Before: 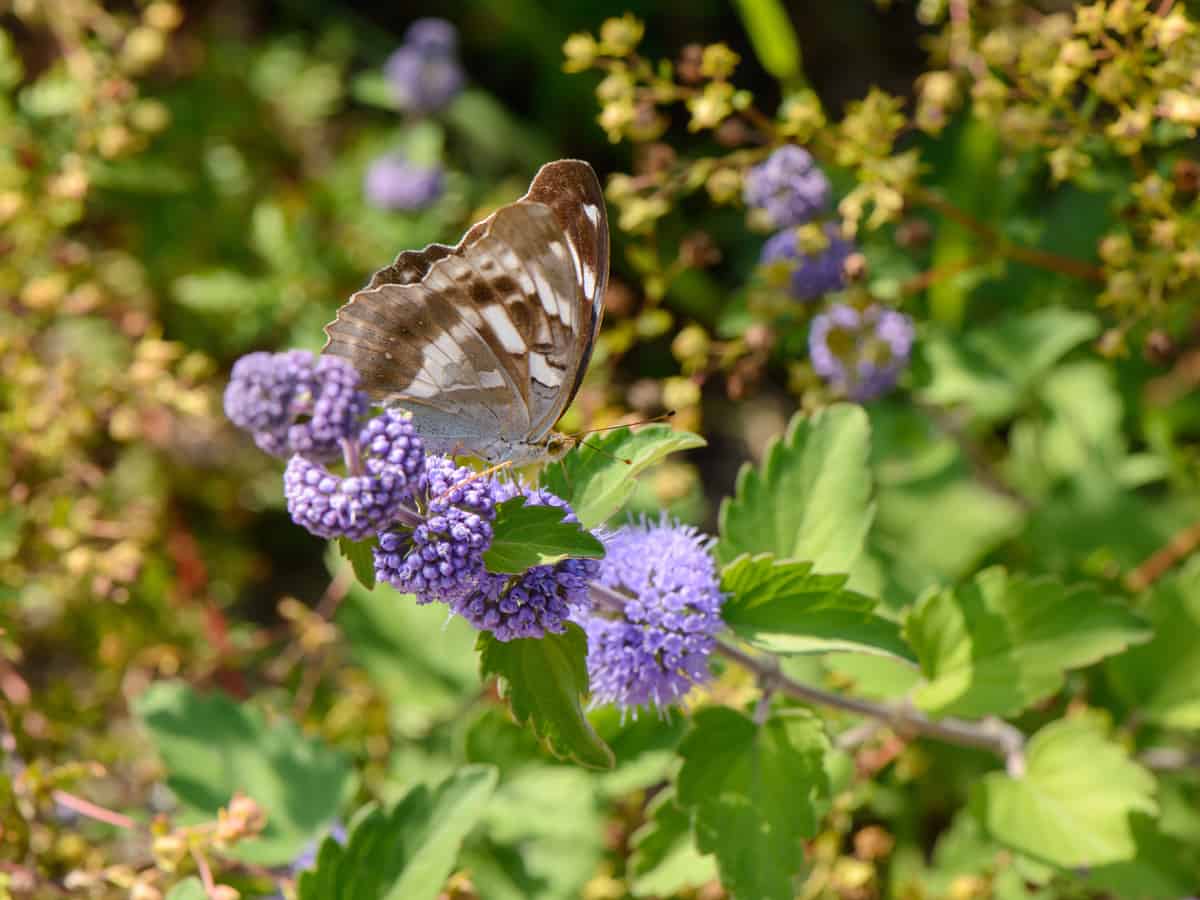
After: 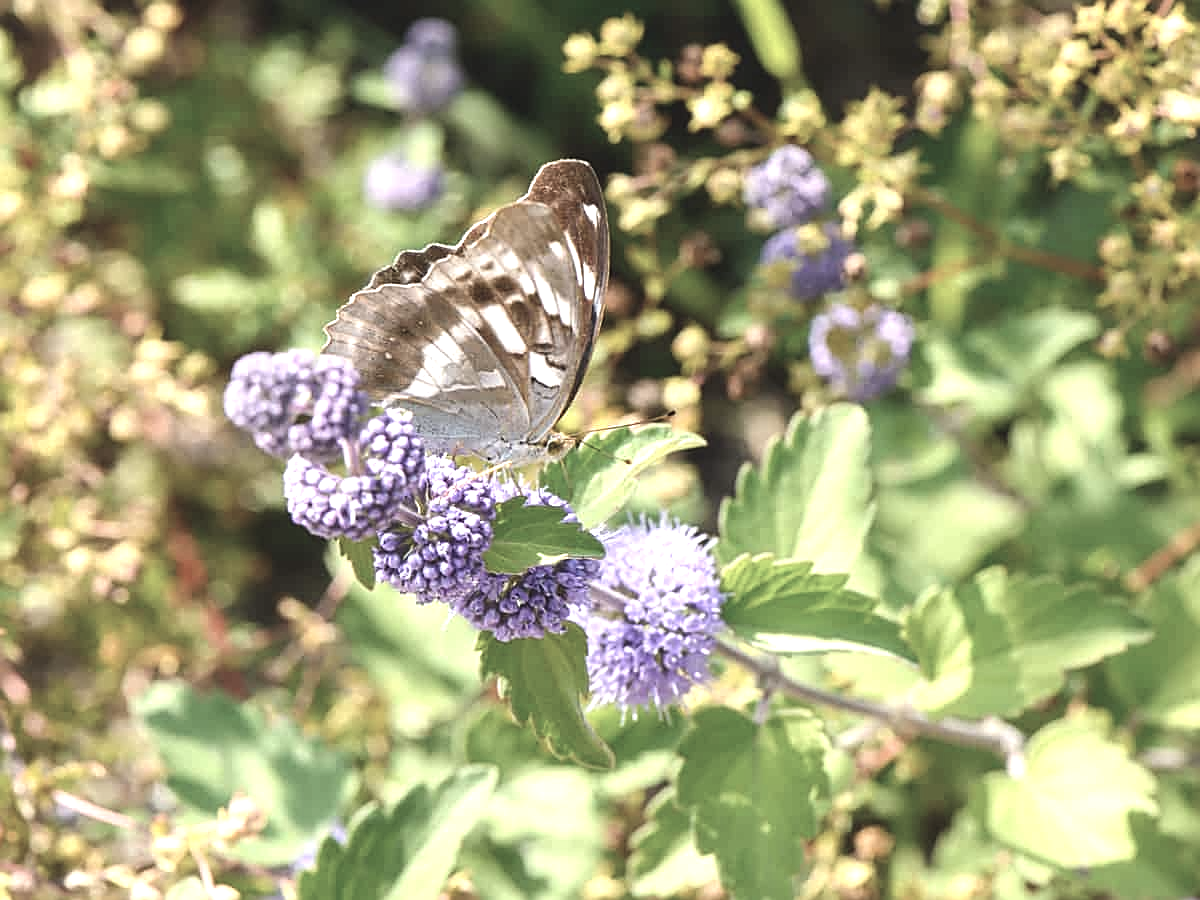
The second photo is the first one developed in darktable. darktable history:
sharpen: on, module defaults
color correction: saturation 0.57
exposure: black level correction -0.005, exposure 1.002 EV, compensate highlight preservation false
